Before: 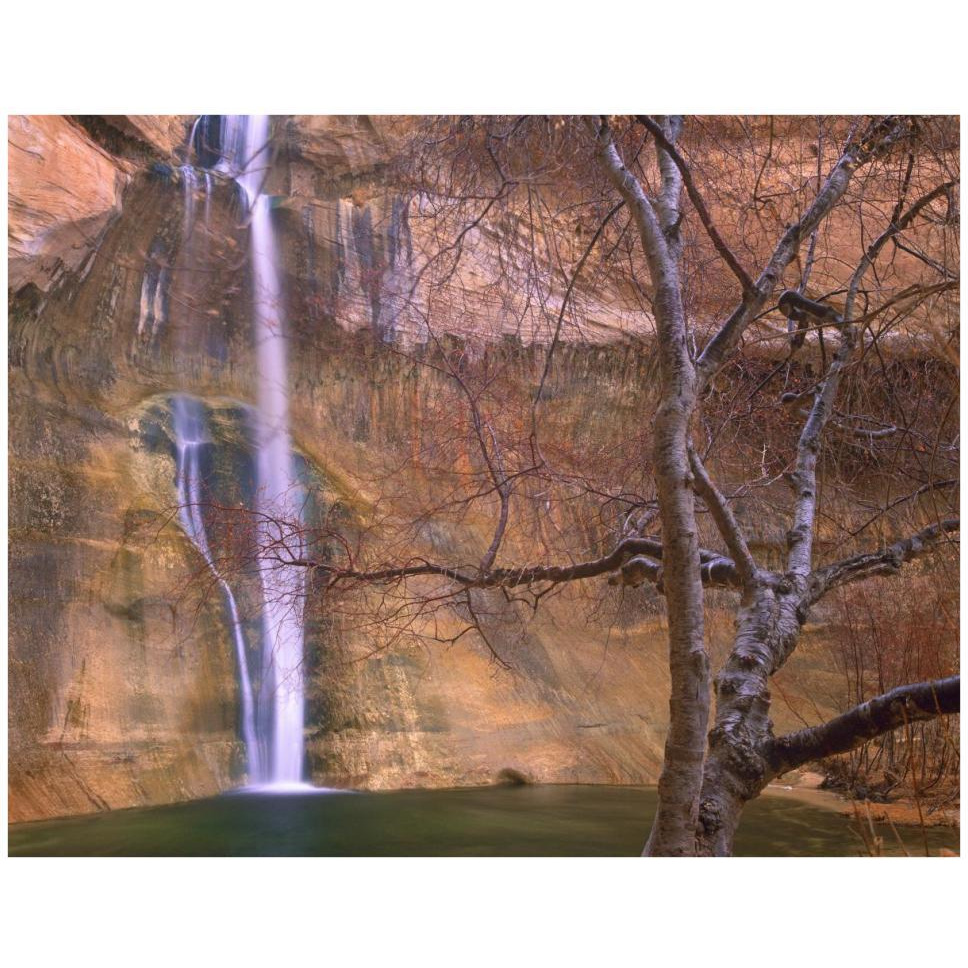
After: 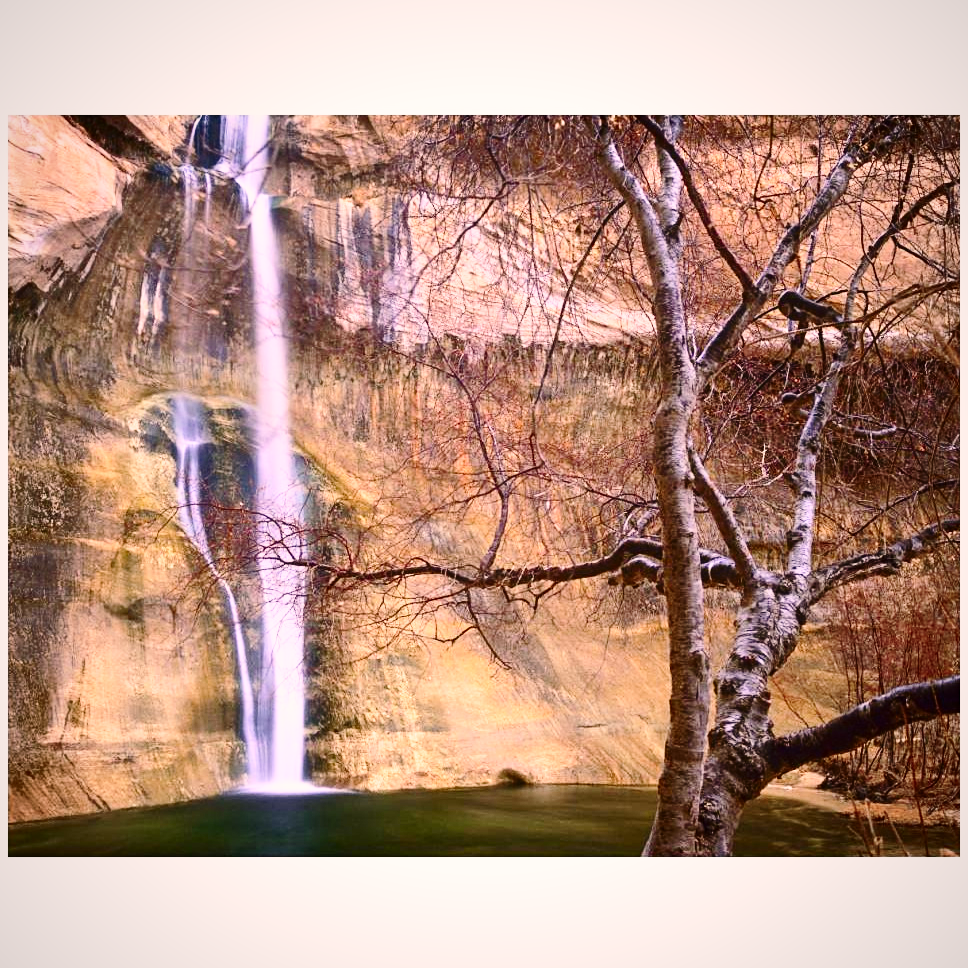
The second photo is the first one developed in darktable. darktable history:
vignetting: fall-off radius 93.87%
contrast brightness saturation: contrast 0.28
base curve: curves: ch0 [(0, 0) (0.028, 0.03) (0.121, 0.232) (0.46, 0.748) (0.859, 0.968) (1, 1)], preserve colors none
sharpen: amount 0.2
color correction: highlights a* 5.81, highlights b* 4.84
shadows and highlights: low approximation 0.01, soften with gaussian
